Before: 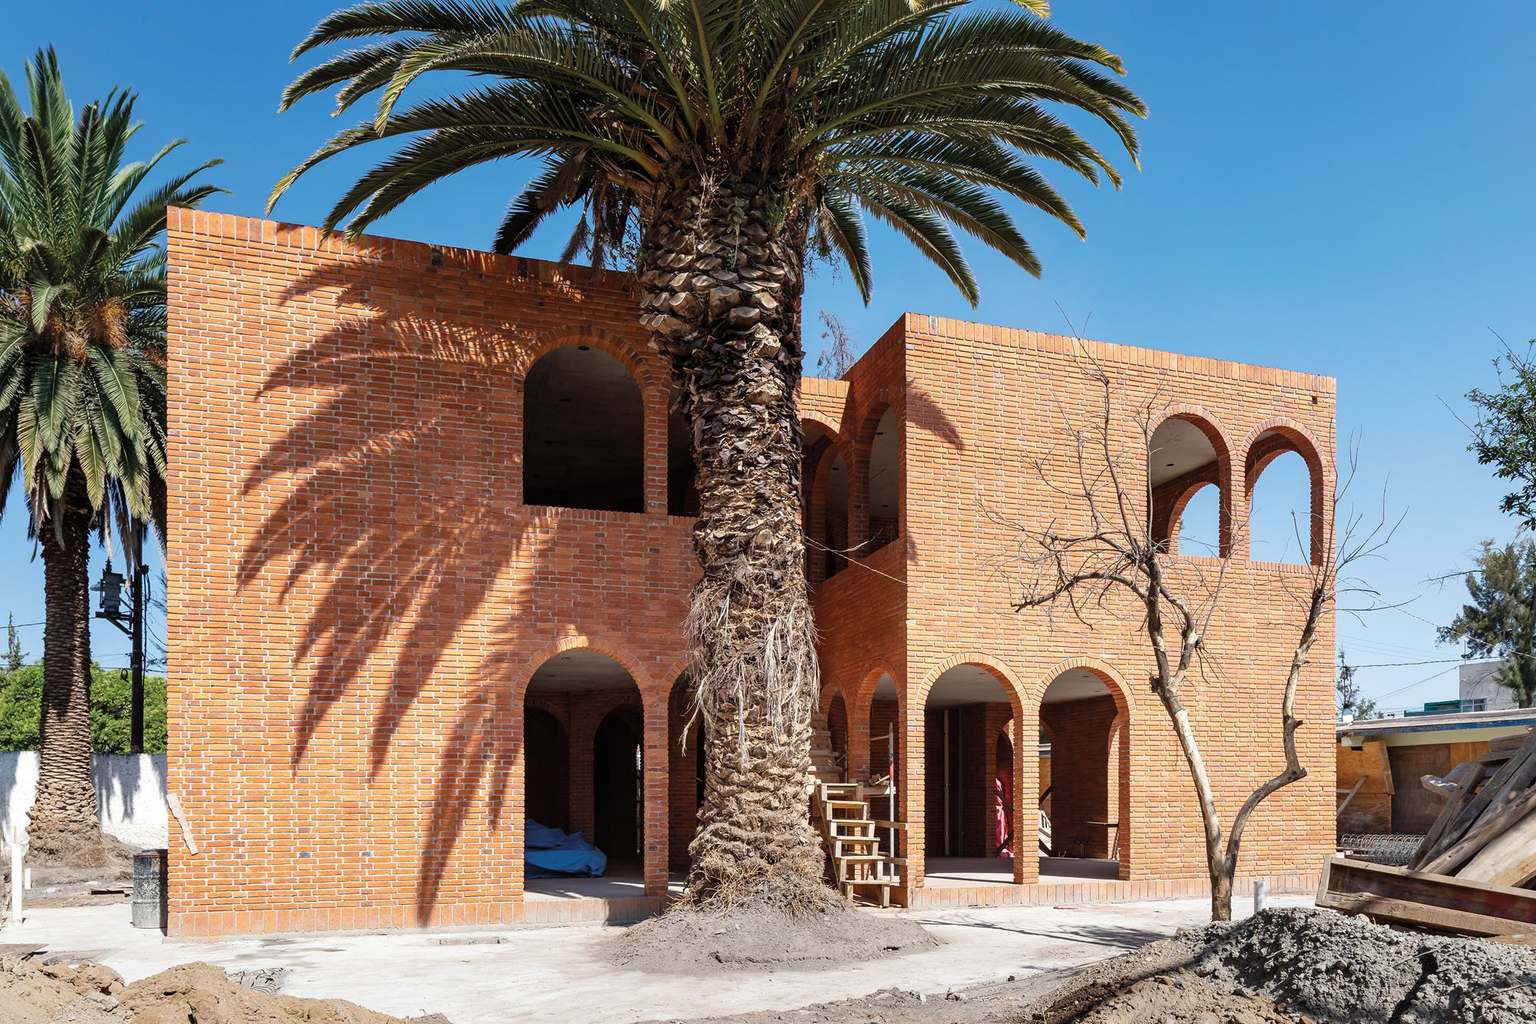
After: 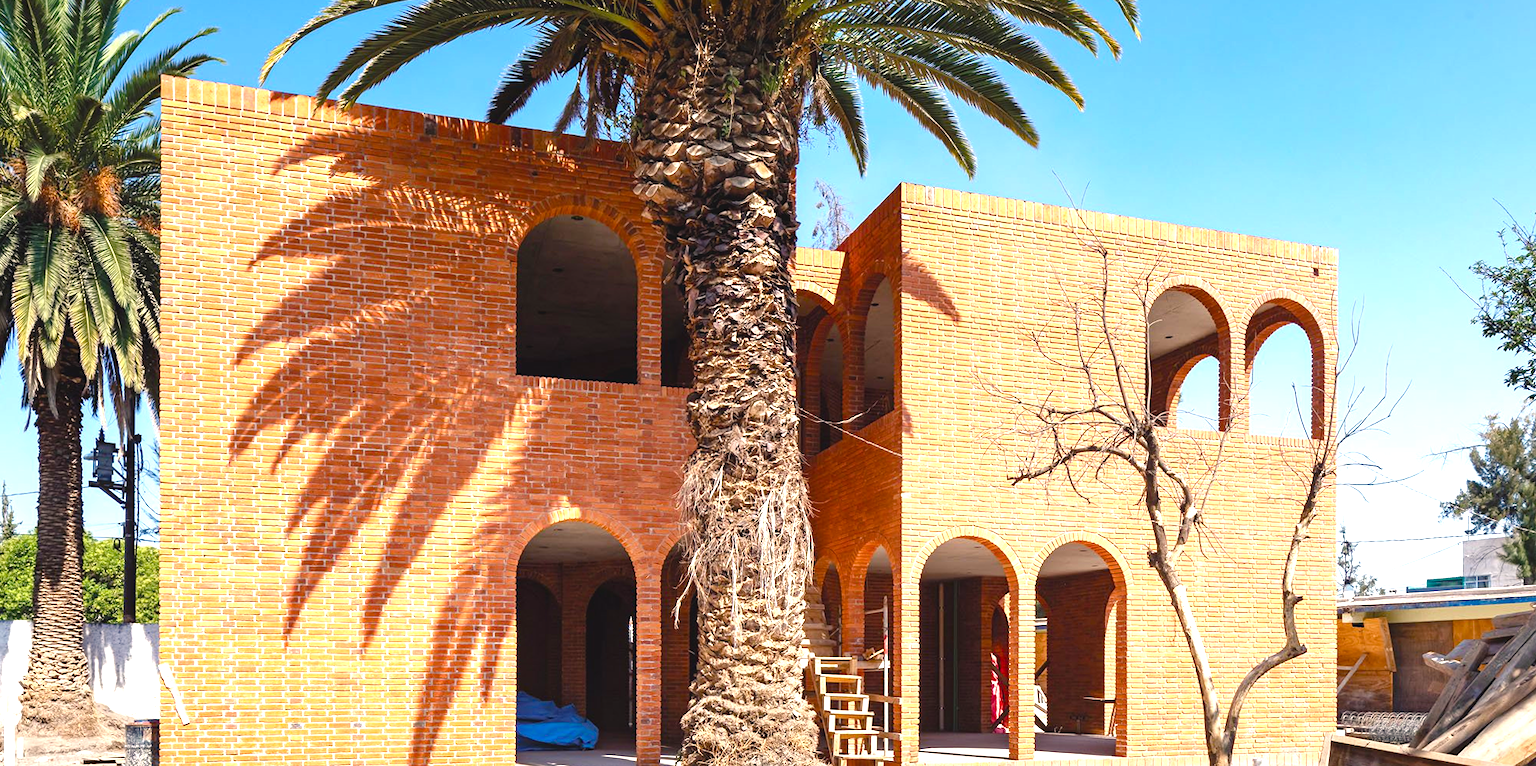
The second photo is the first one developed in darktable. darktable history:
white balance: red 0.986, blue 1.01
exposure: black level correction 0.001, exposure 0.955 EV, compensate exposure bias true, compensate highlight preservation false
crop and rotate: top 12.5%, bottom 12.5%
rotate and perspective: rotation 0.192°, lens shift (horizontal) -0.015, crop left 0.005, crop right 0.996, crop top 0.006, crop bottom 0.99
color balance rgb: shadows lift › chroma 2%, shadows lift › hue 247.2°, power › chroma 0.3%, power › hue 25.2°, highlights gain › chroma 3%, highlights gain › hue 60°, global offset › luminance 0.75%, perceptual saturation grading › global saturation 20%, perceptual saturation grading › highlights -20%, perceptual saturation grading › shadows 30%, global vibrance 20%
